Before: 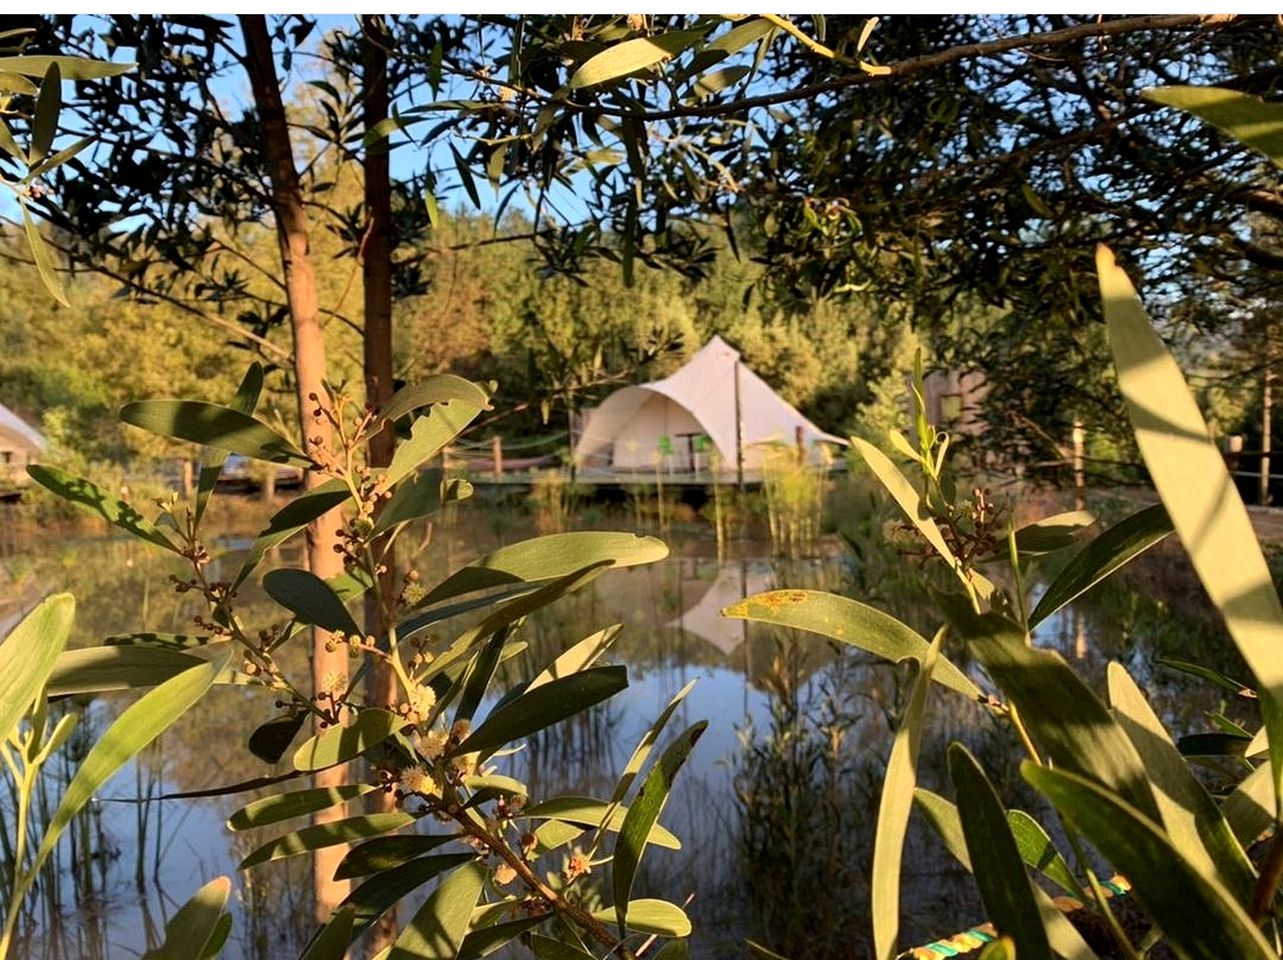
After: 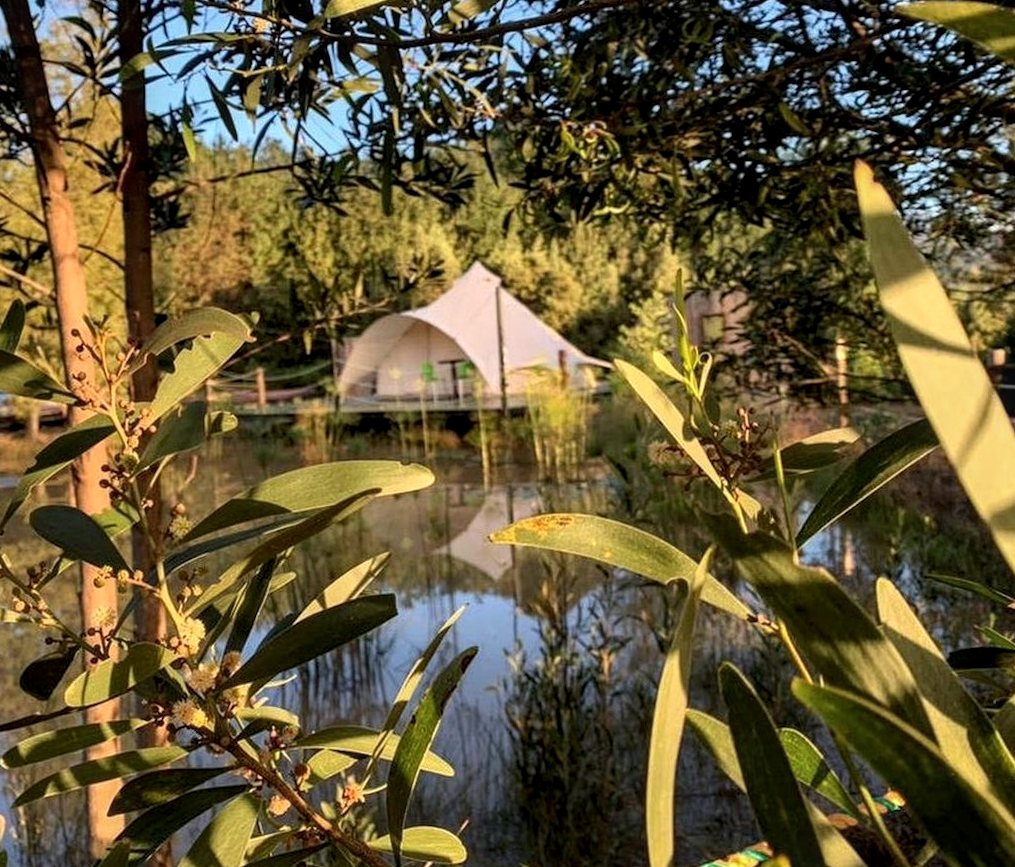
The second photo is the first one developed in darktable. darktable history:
local contrast: detail 130%
crop and rotate: left 17.959%, top 5.771%, right 1.742%
rotate and perspective: rotation -1.42°, crop left 0.016, crop right 0.984, crop top 0.035, crop bottom 0.965
